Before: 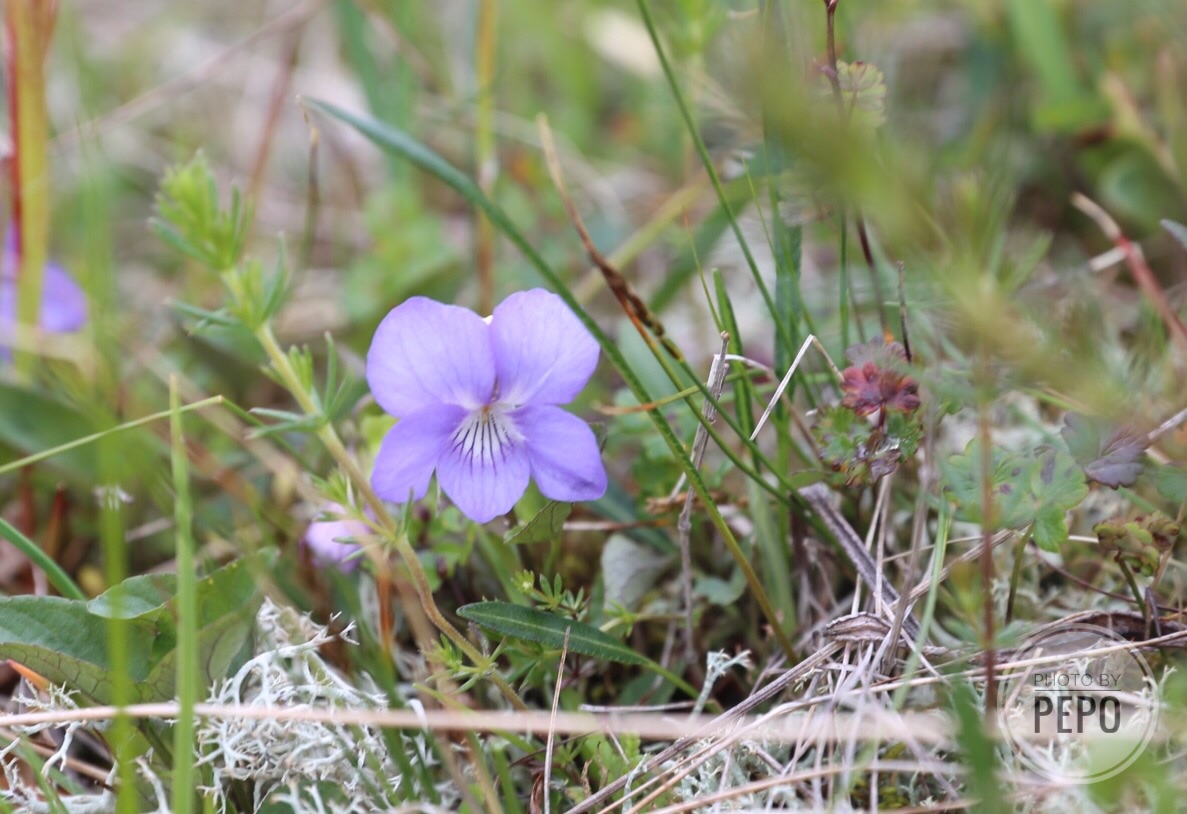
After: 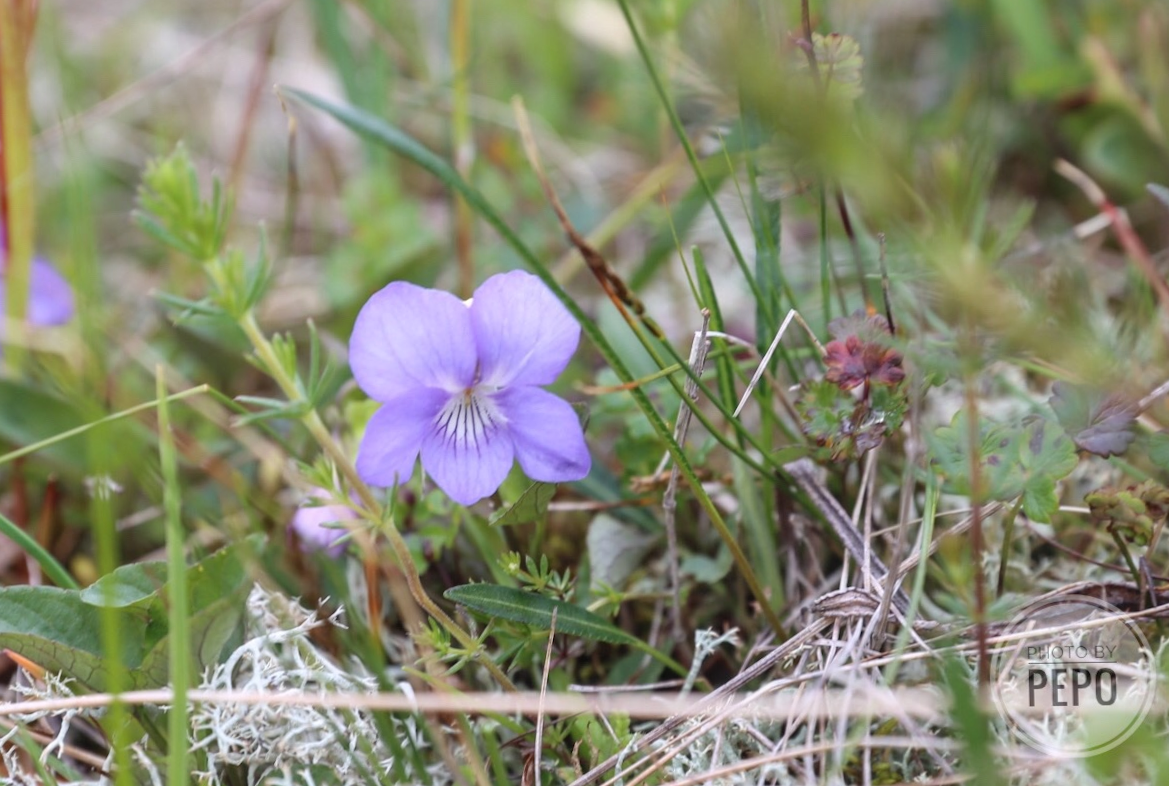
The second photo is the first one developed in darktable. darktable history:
rotate and perspective: rotation -1.32°, lens shift (horizontal) -0.031, crop left 0.015, crop right 0.985, crop top 0.047, crop bottom 0.982
local contrast: detail 110%
